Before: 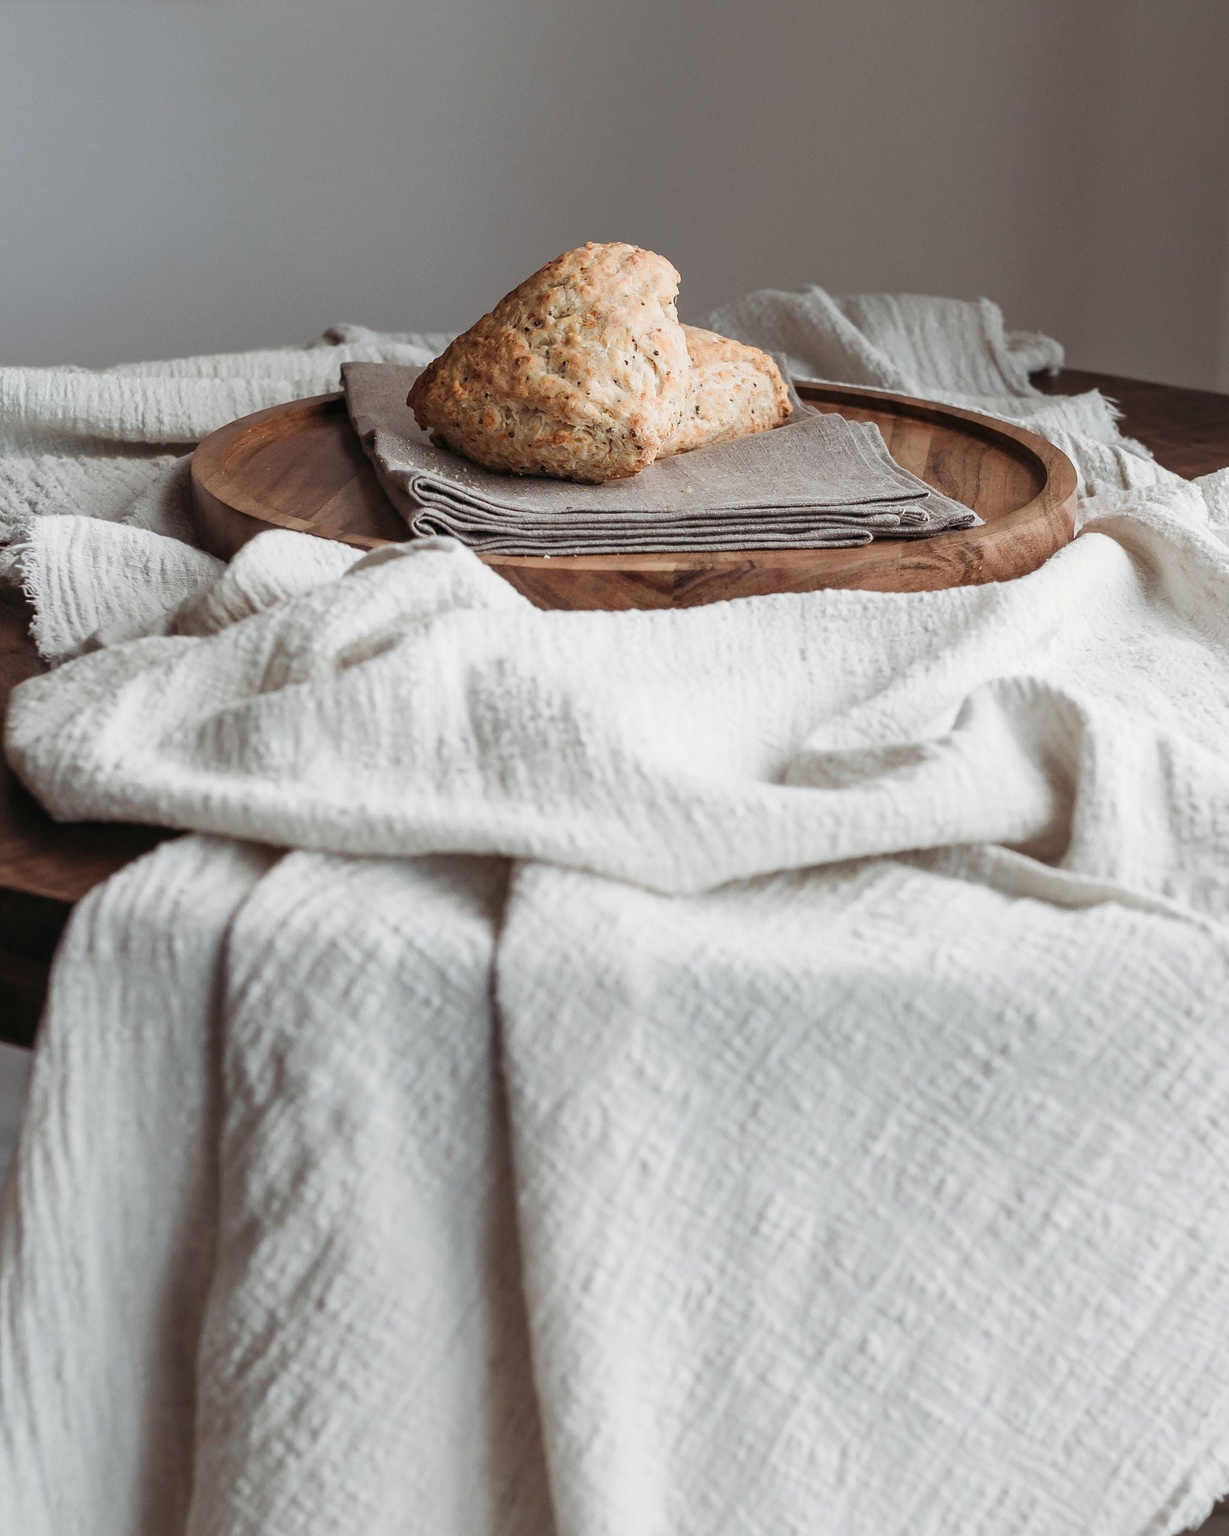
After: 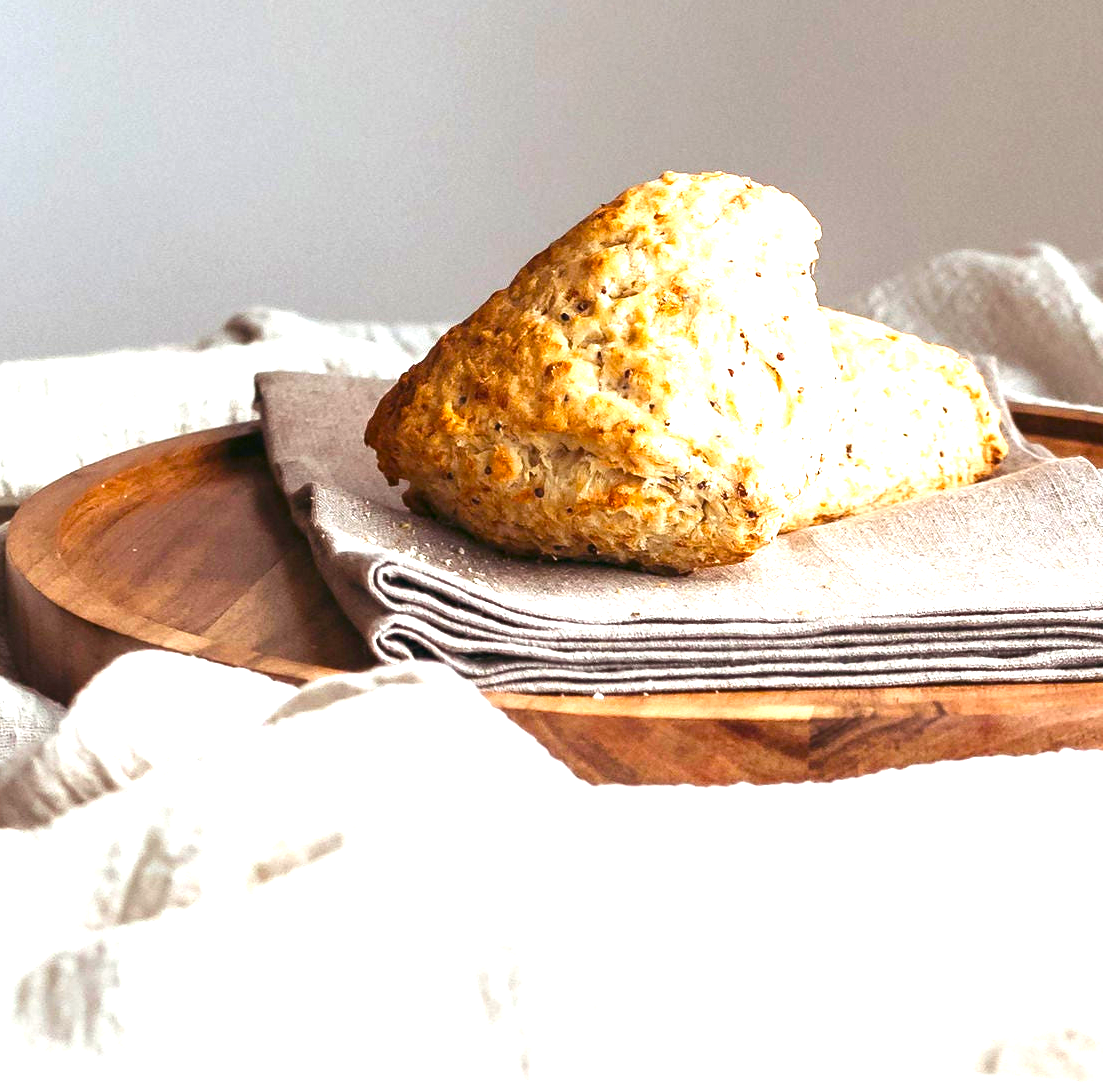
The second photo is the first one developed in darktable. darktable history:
crop: left 15.306%, top 9.065%, right 30.789%, bottom 48.638%
contrast brightness saturation: brightness -0.09
exposure: black level correction 0, exposure 1.6 EV, compensate exposure bias true, compensate highlight preservation false
color balance rgb: linear chroma grading › global chroma 15%, perceptual saturation grading › global saturation 30%
